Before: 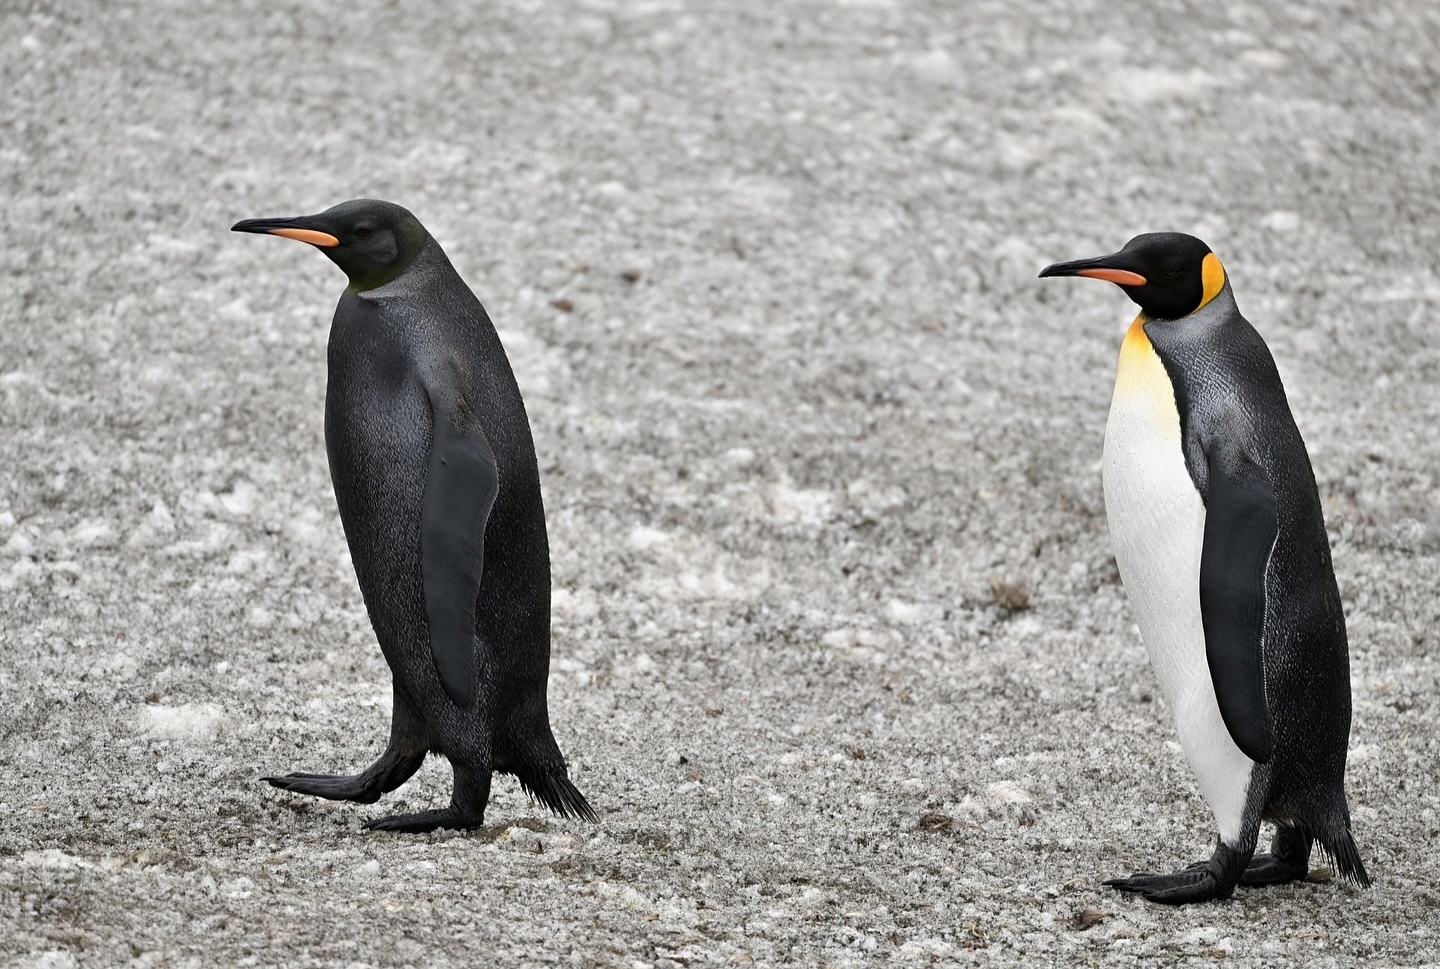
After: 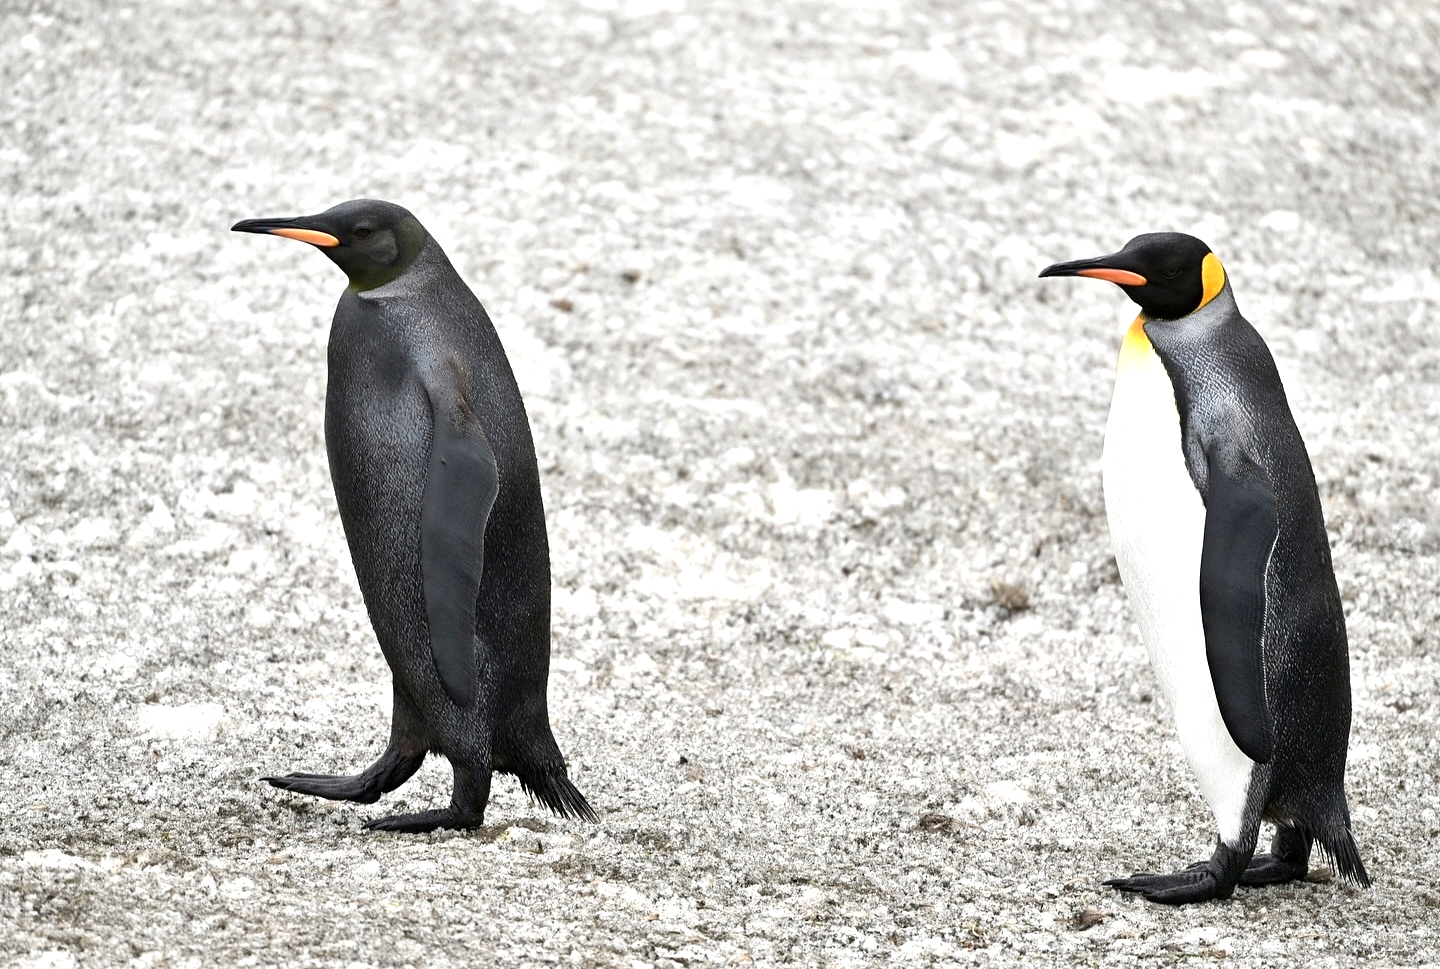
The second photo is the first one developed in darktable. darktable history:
exposure: exposure 0.77 EV, compensate highlight preservation false
